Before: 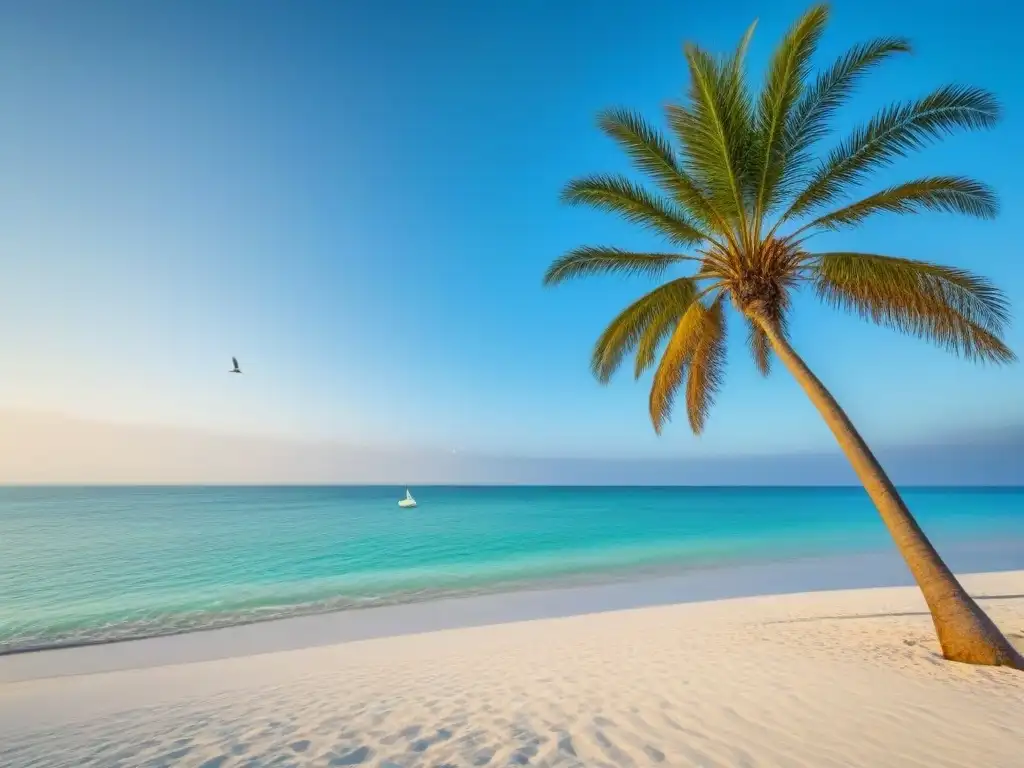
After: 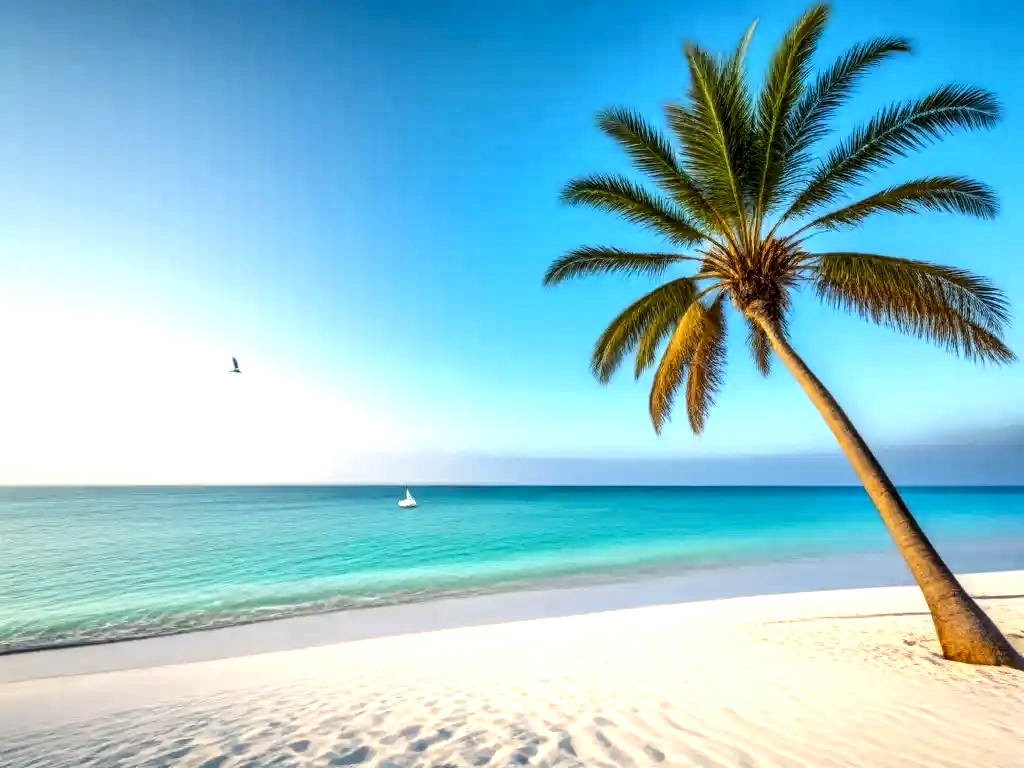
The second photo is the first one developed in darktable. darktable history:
tone equalizer: -8 EV -0.712 EV, -7 EV -0.74 EV, -6 EV -0.639 EV, -5 EV -0.419 EV, -3 EV 0.399 EV, -2 EV 0.6 EV, -1 EV 0.683 EV, +0 EV 0.749 EV, edges refinement/feathering 500, mask exposure compensation -1.57 EV, preserve details no
local contrast: detail 150%
